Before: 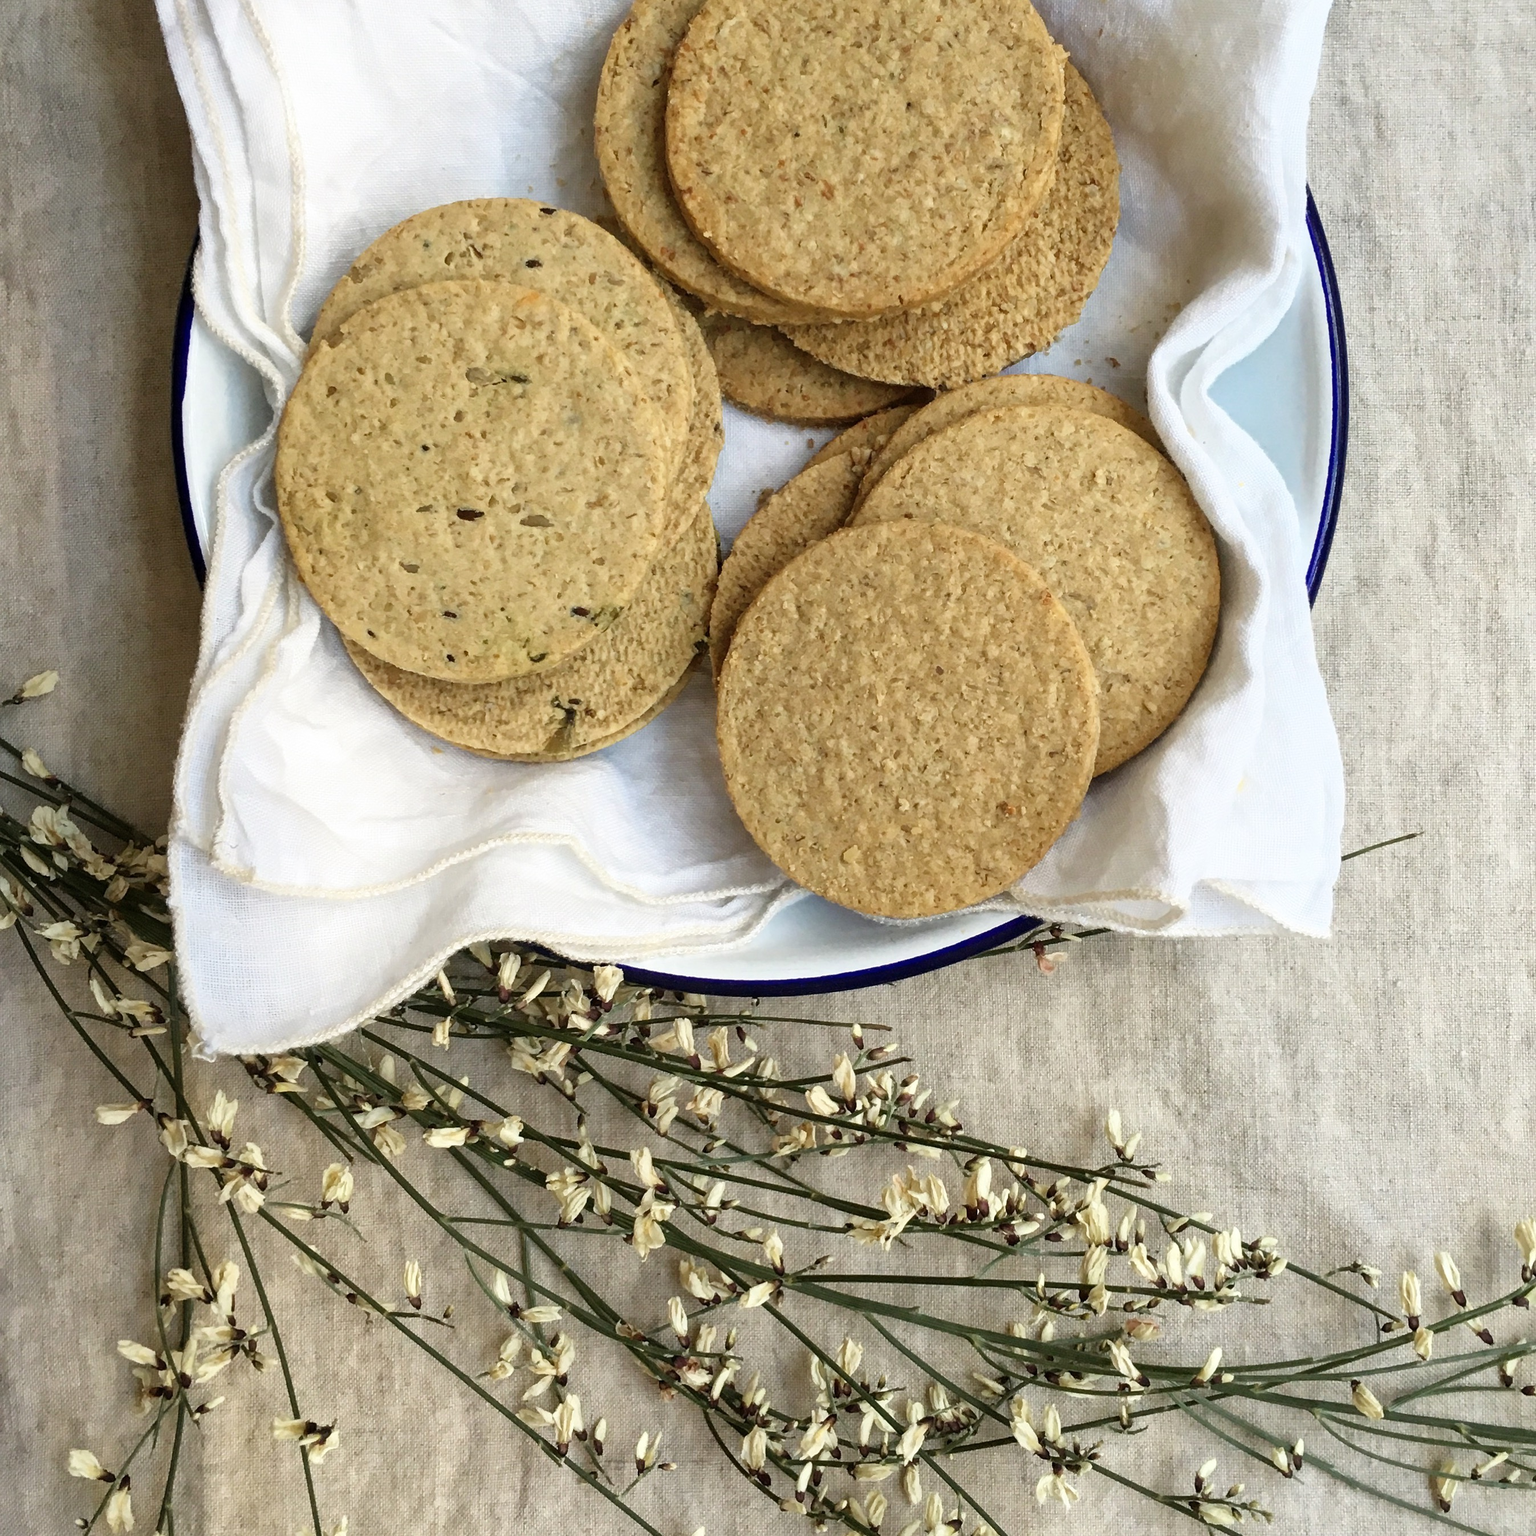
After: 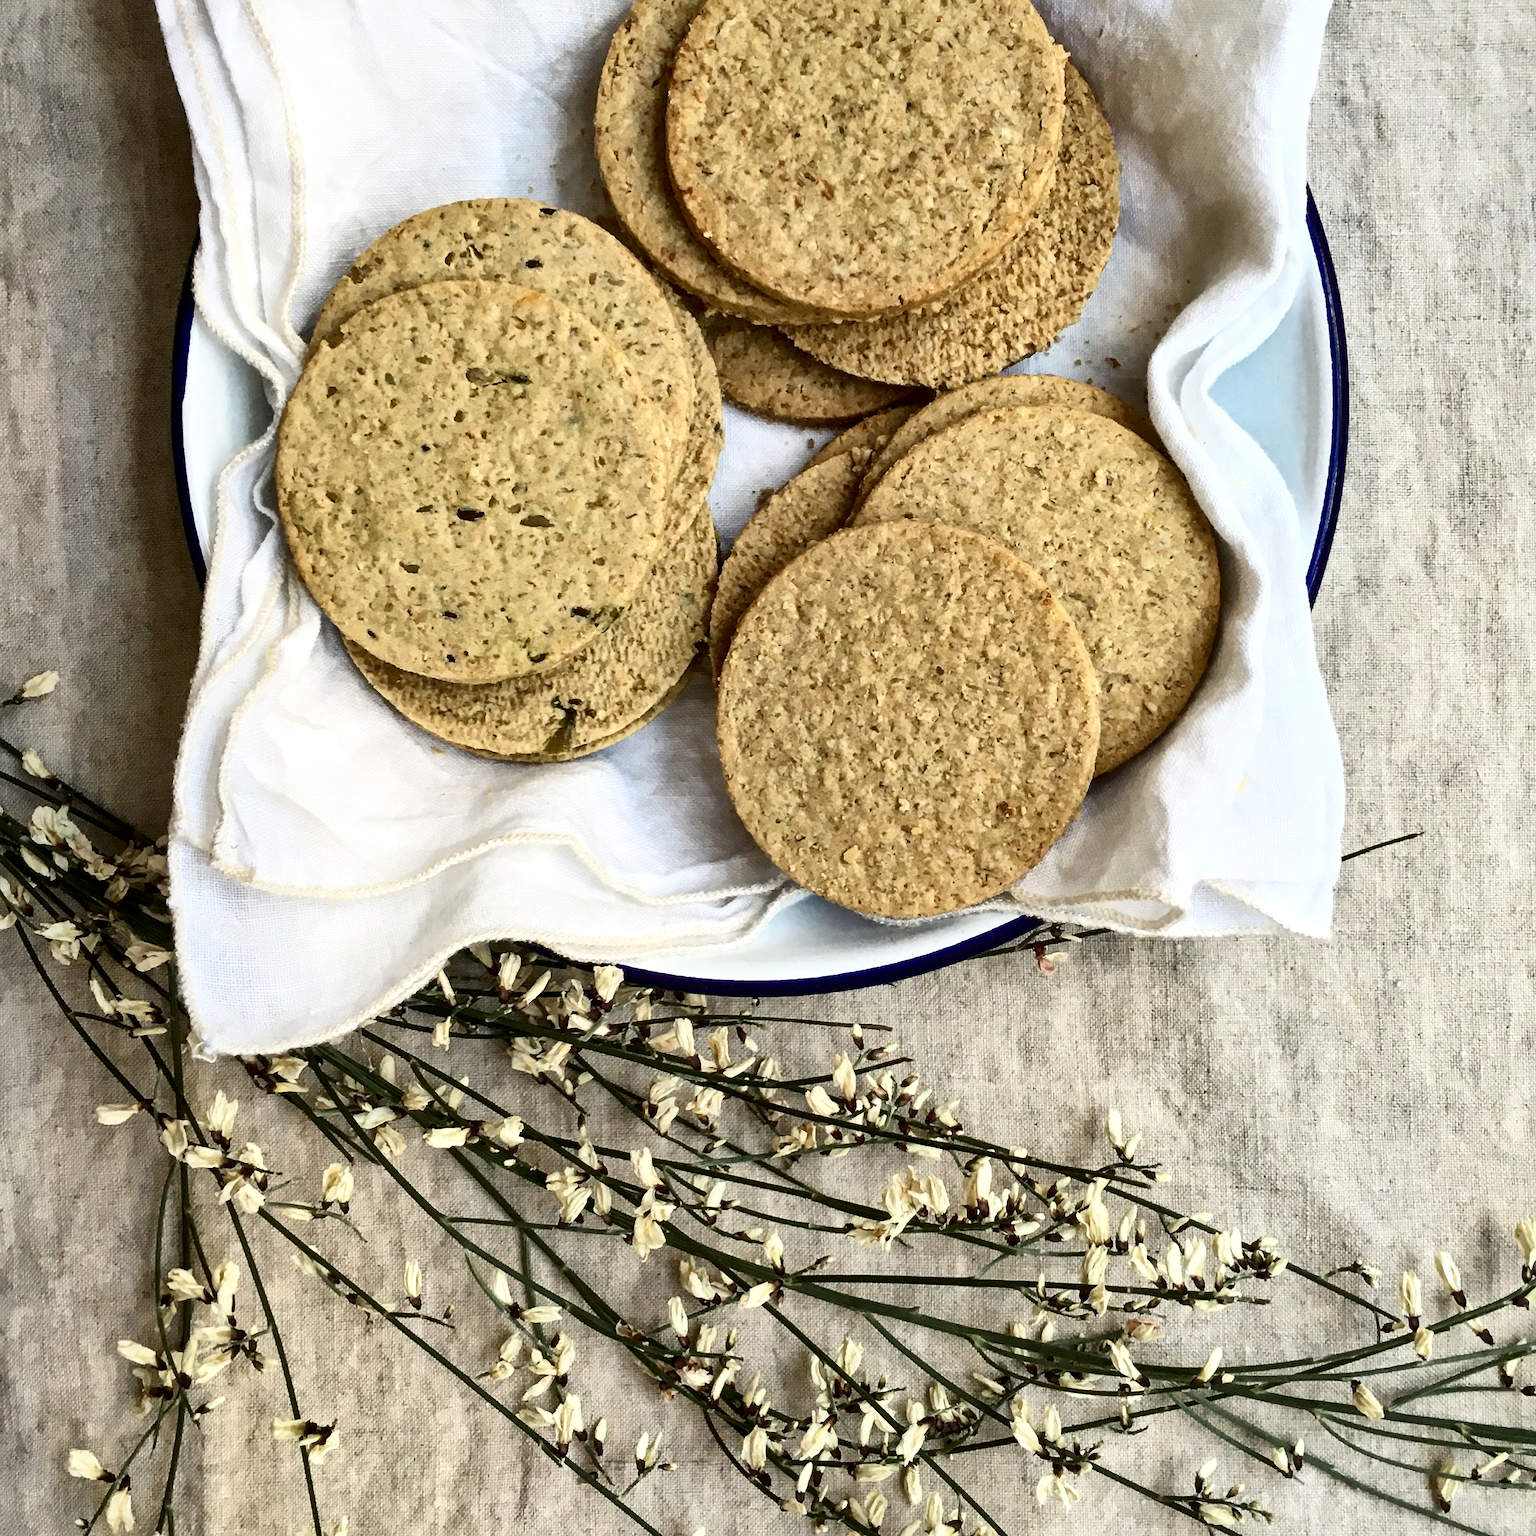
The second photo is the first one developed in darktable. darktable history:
contrast brightness saturation: contrast 0.282
local contrast: mode bilateral grid, contrast 20, coarseness 50, detail 130%, midtone range 0.2
shadows and highlights: low approximation 0.01, soften with gaussian
